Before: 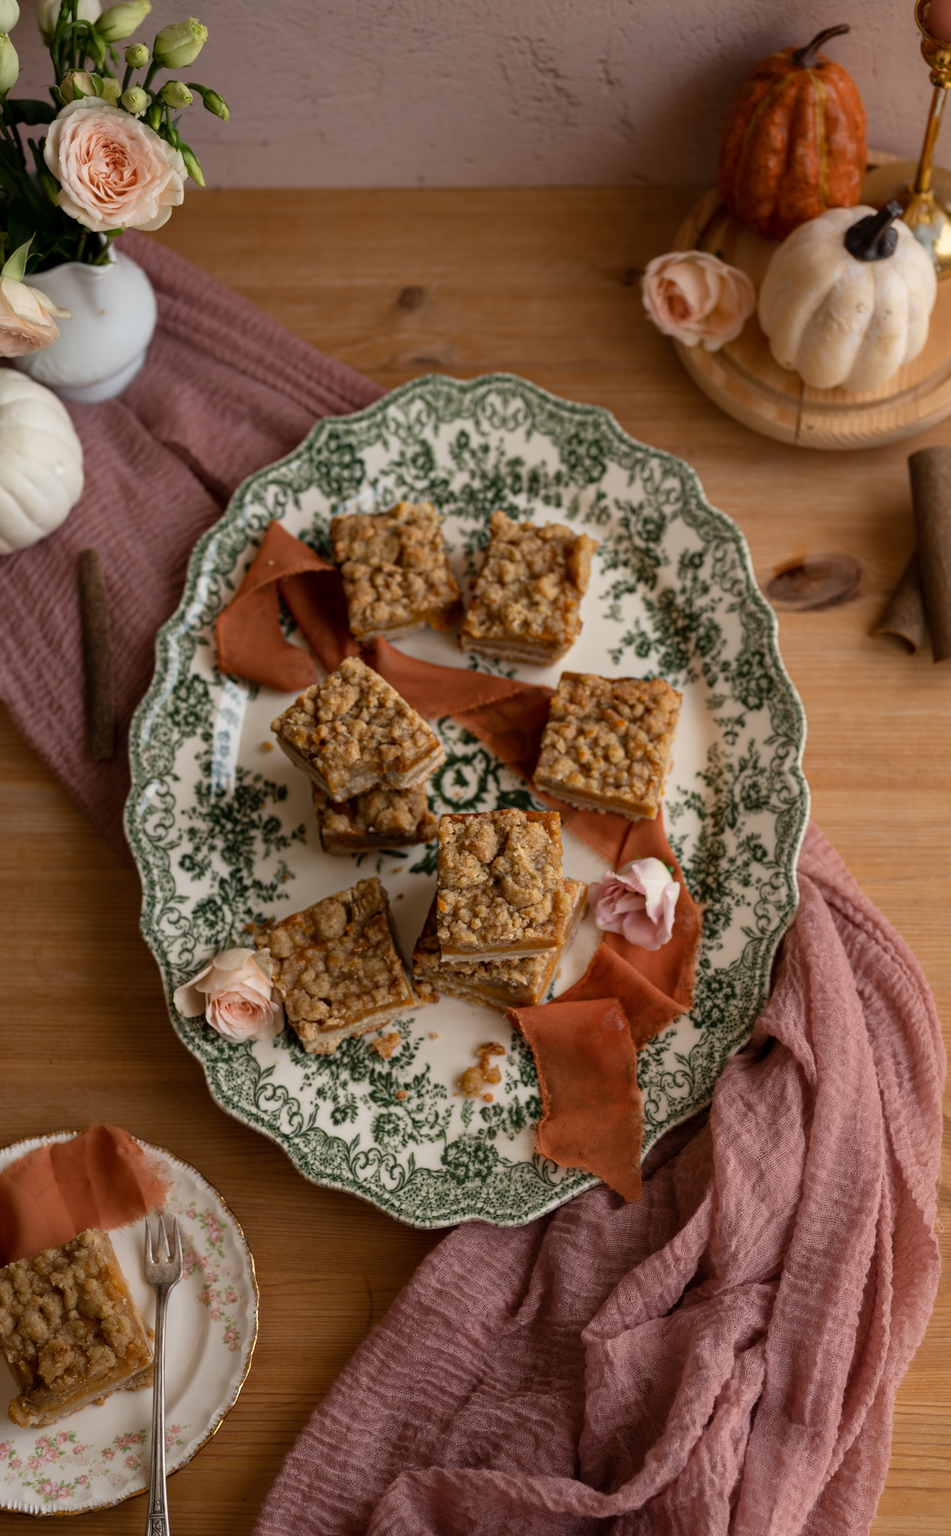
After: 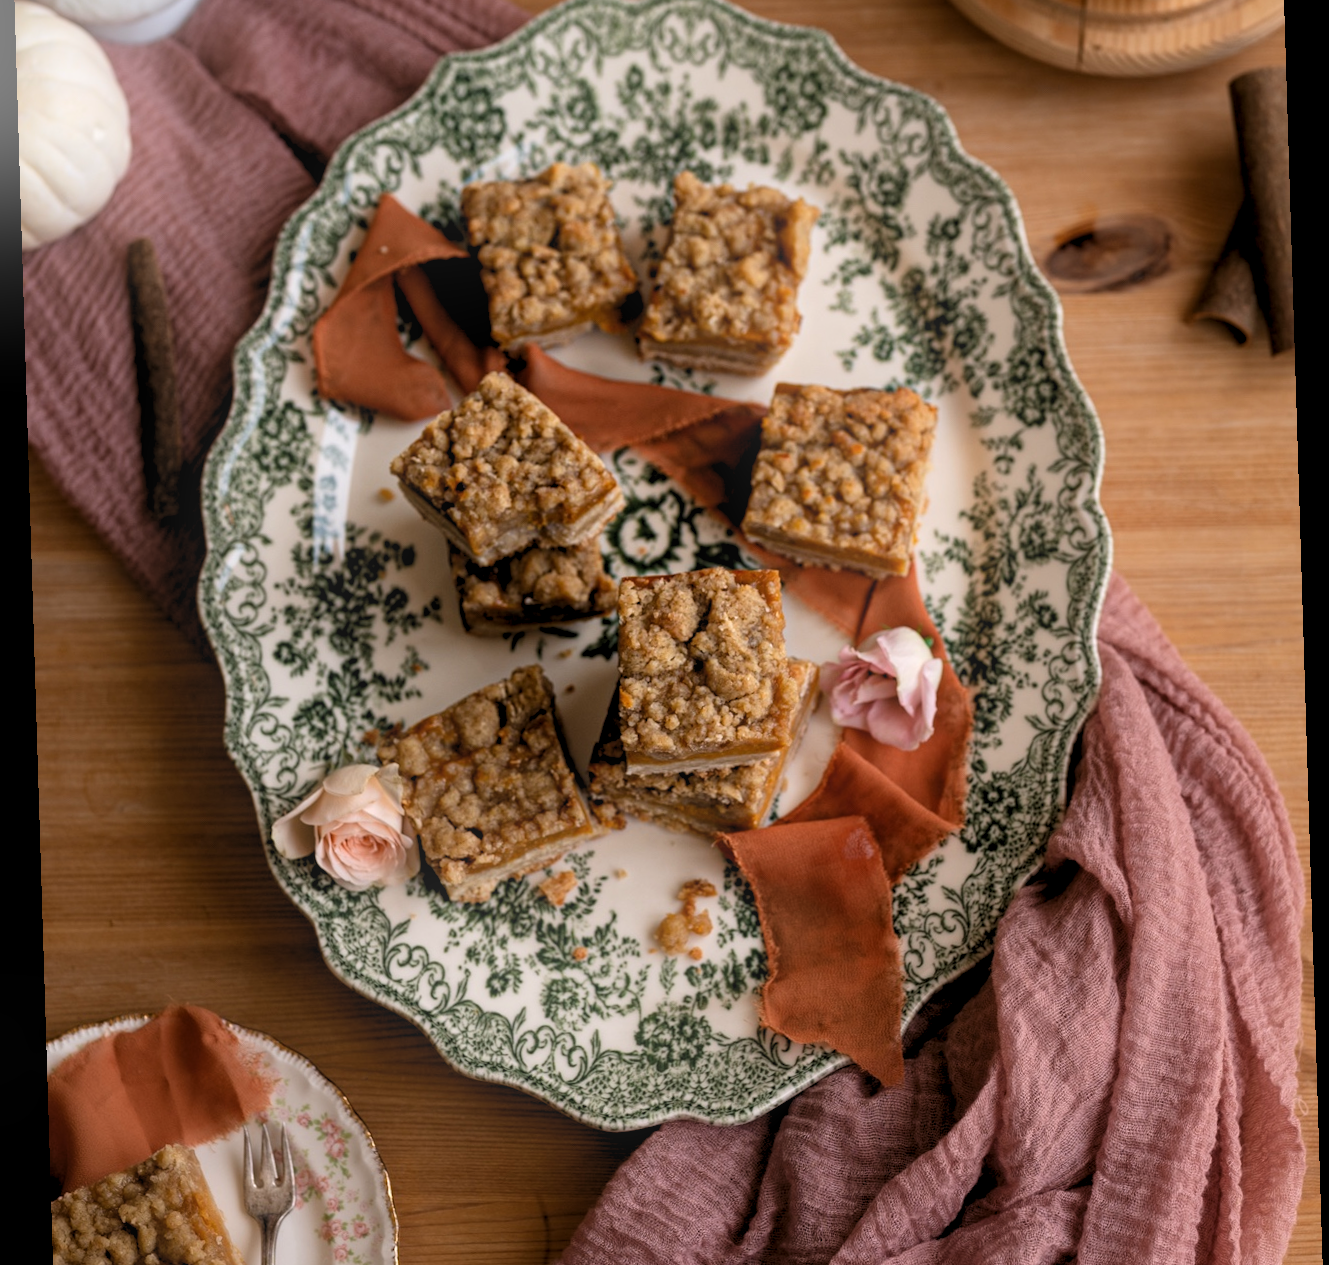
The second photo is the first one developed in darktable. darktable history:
local contrast: highlights 100%, shadows 100%, detail 120%, midtone range 0.2
bloom: on, module defaults
rotate and perspective: rotation -1.75°, automatic cropping off
white balance: red 1.009, blue 1.027
crop and rotate: top 25.357%, bottom 13.942%
levels: levels [0.073, 0.497, 0.972]
